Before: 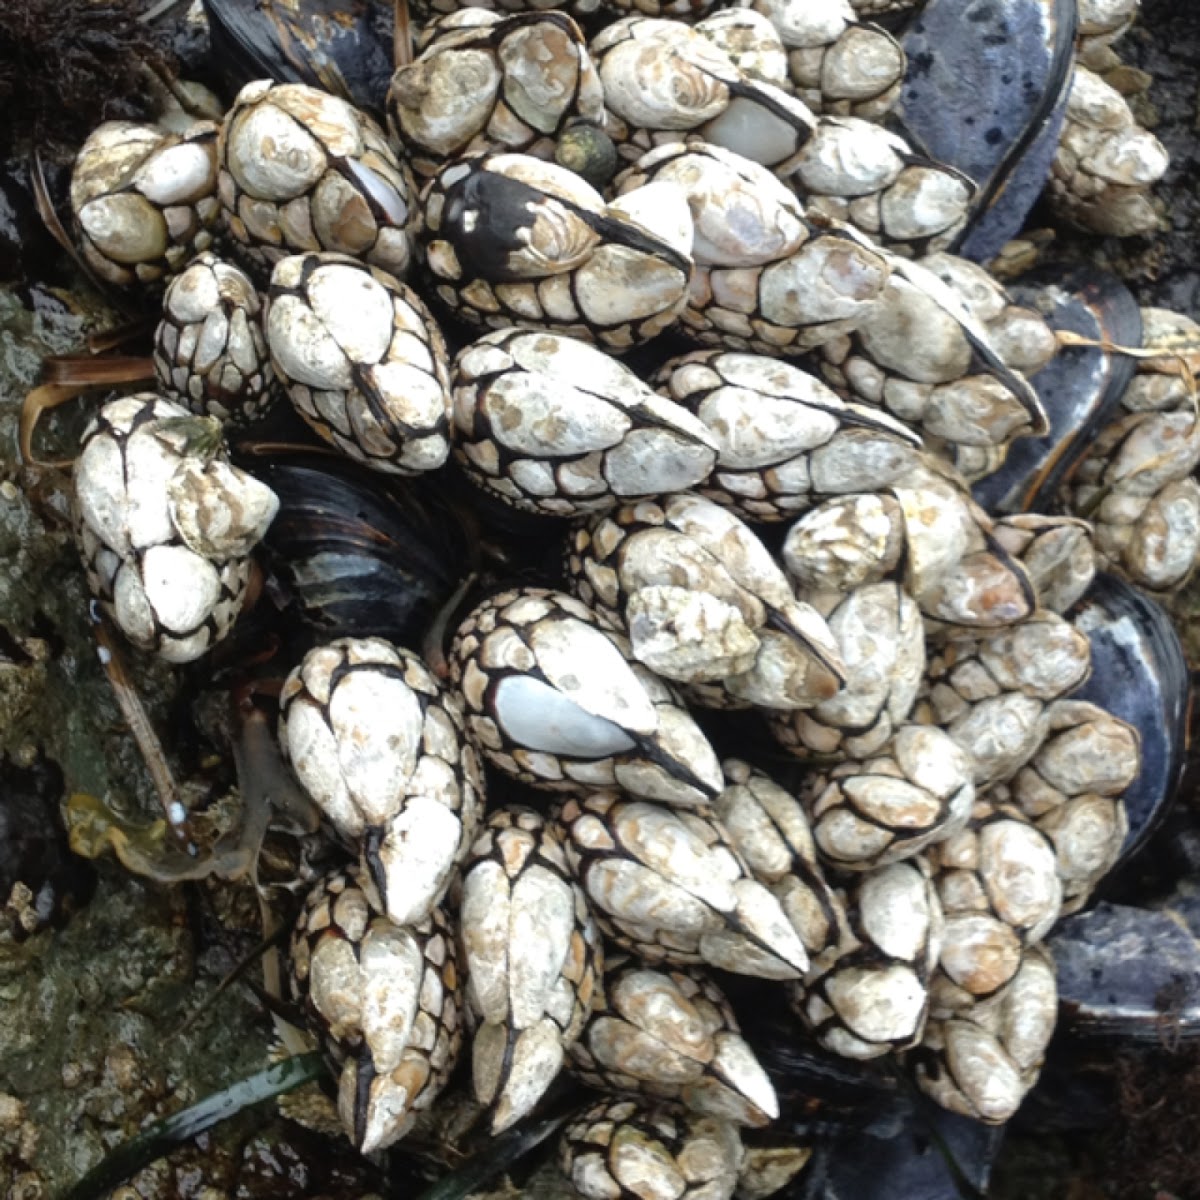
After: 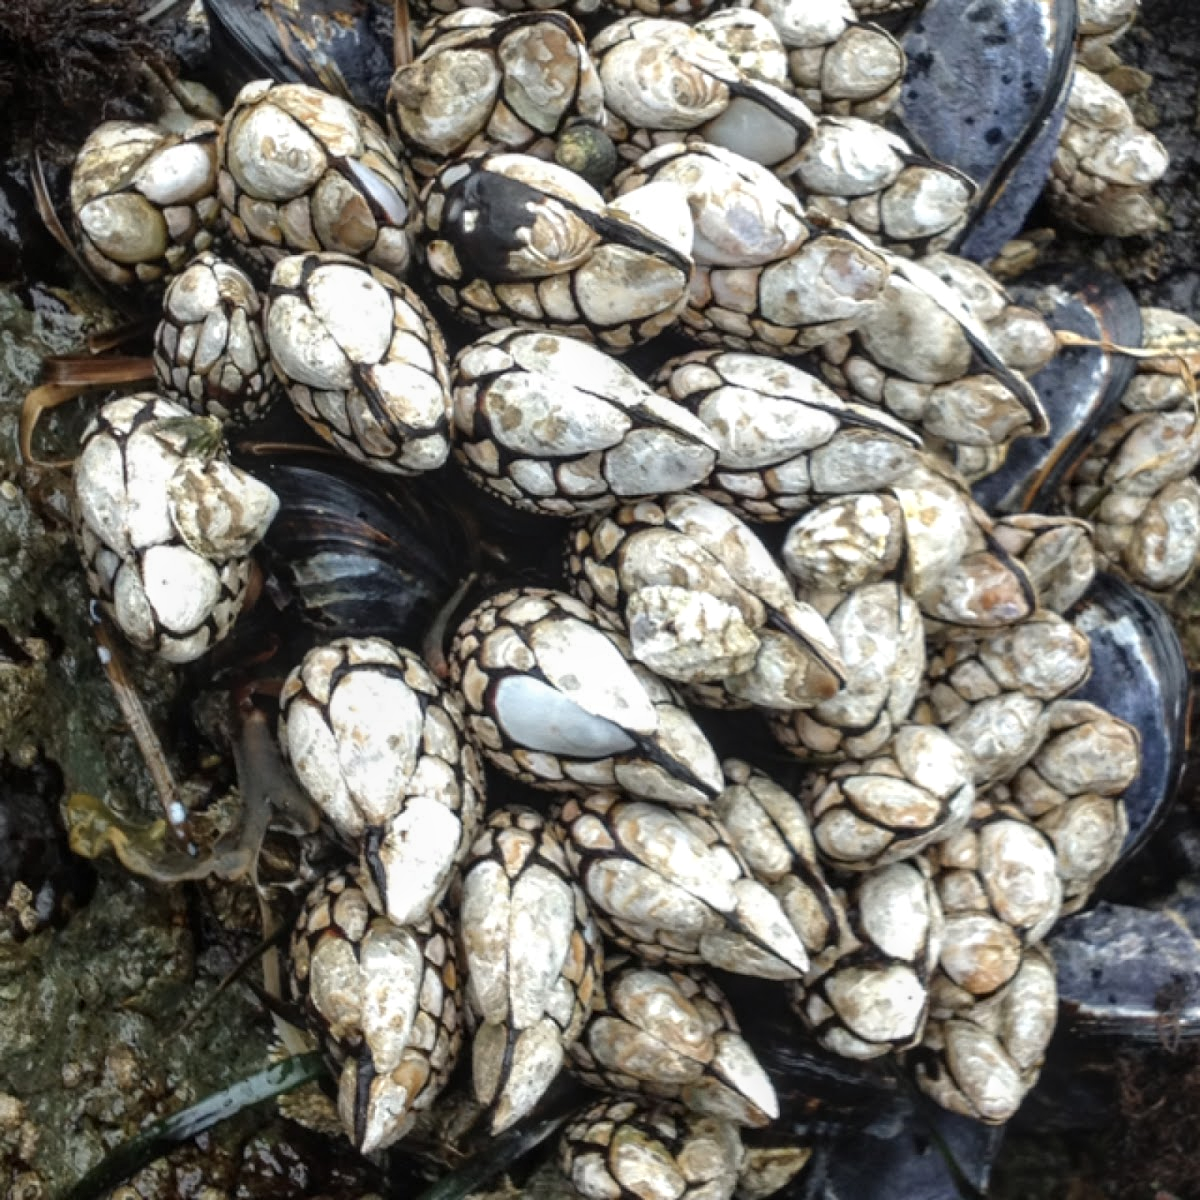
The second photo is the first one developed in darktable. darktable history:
color zones: mix -62.47%
local contrast: on, module defaults
